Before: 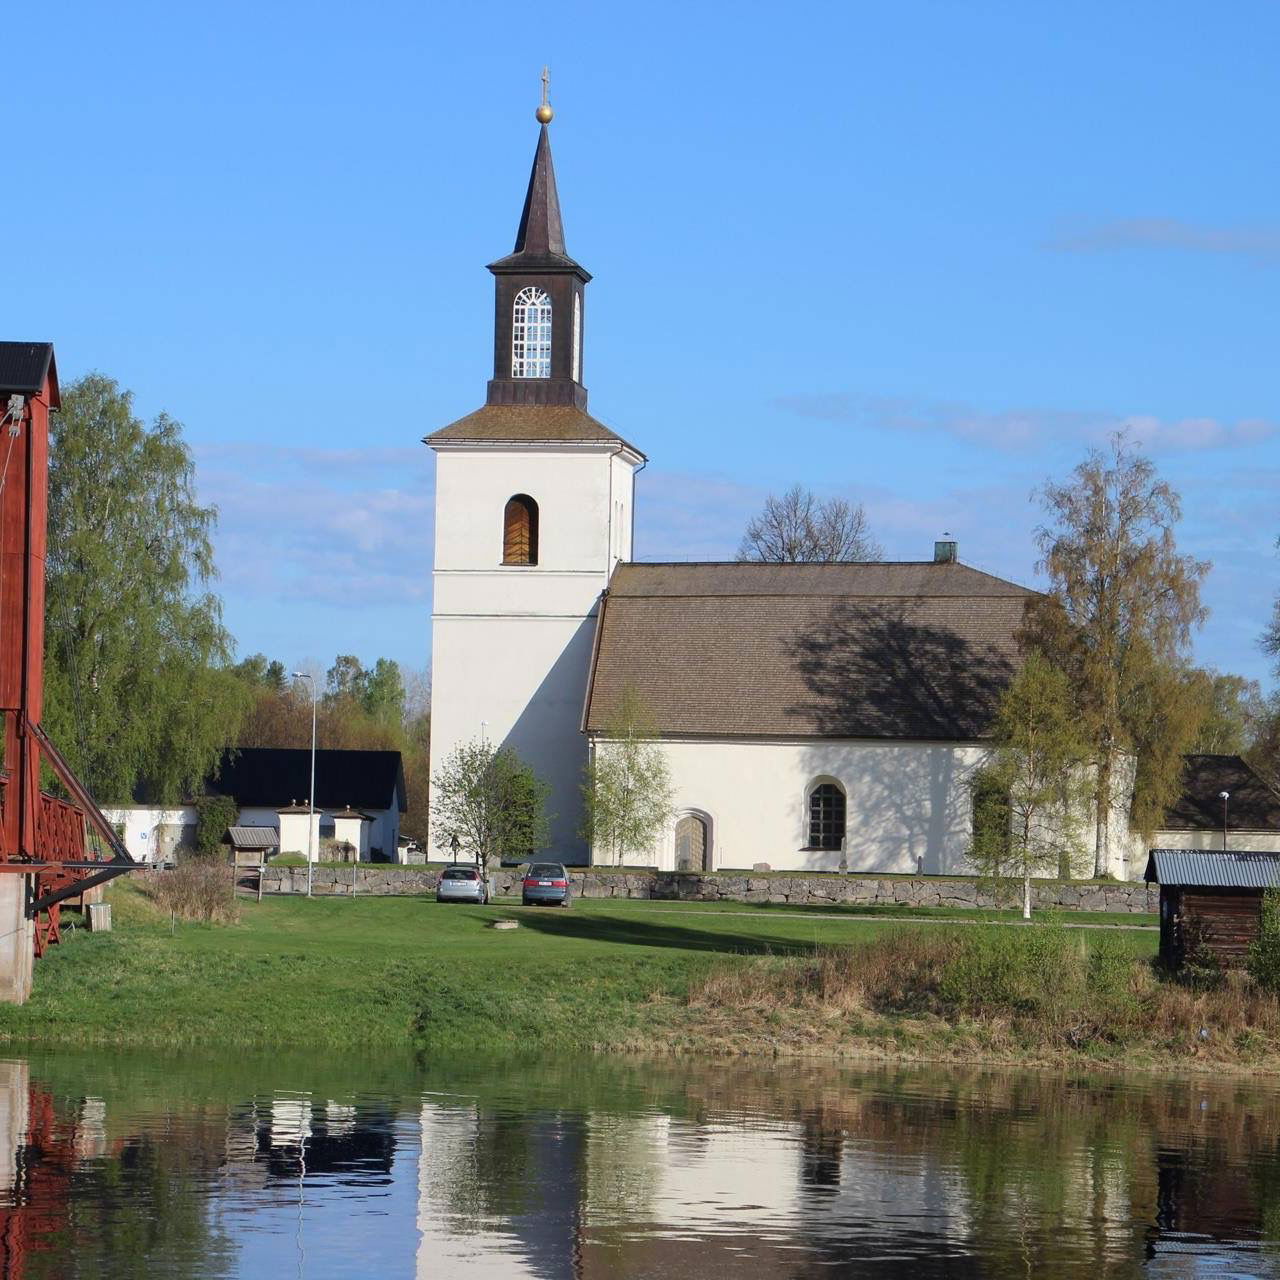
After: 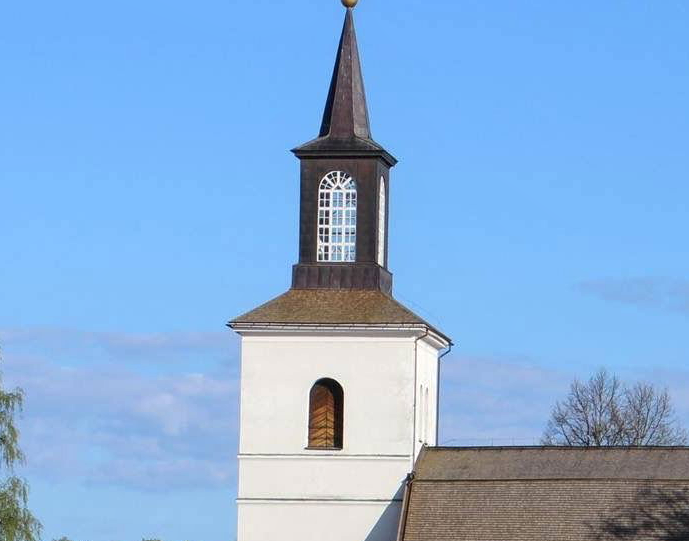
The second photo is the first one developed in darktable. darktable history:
crop: left 15.306%, top 9.065%, right 30.789%, bottom 48.638%
local contrast: highlights 100%, shadows 100%, detail 131%, midtone range 0.2
